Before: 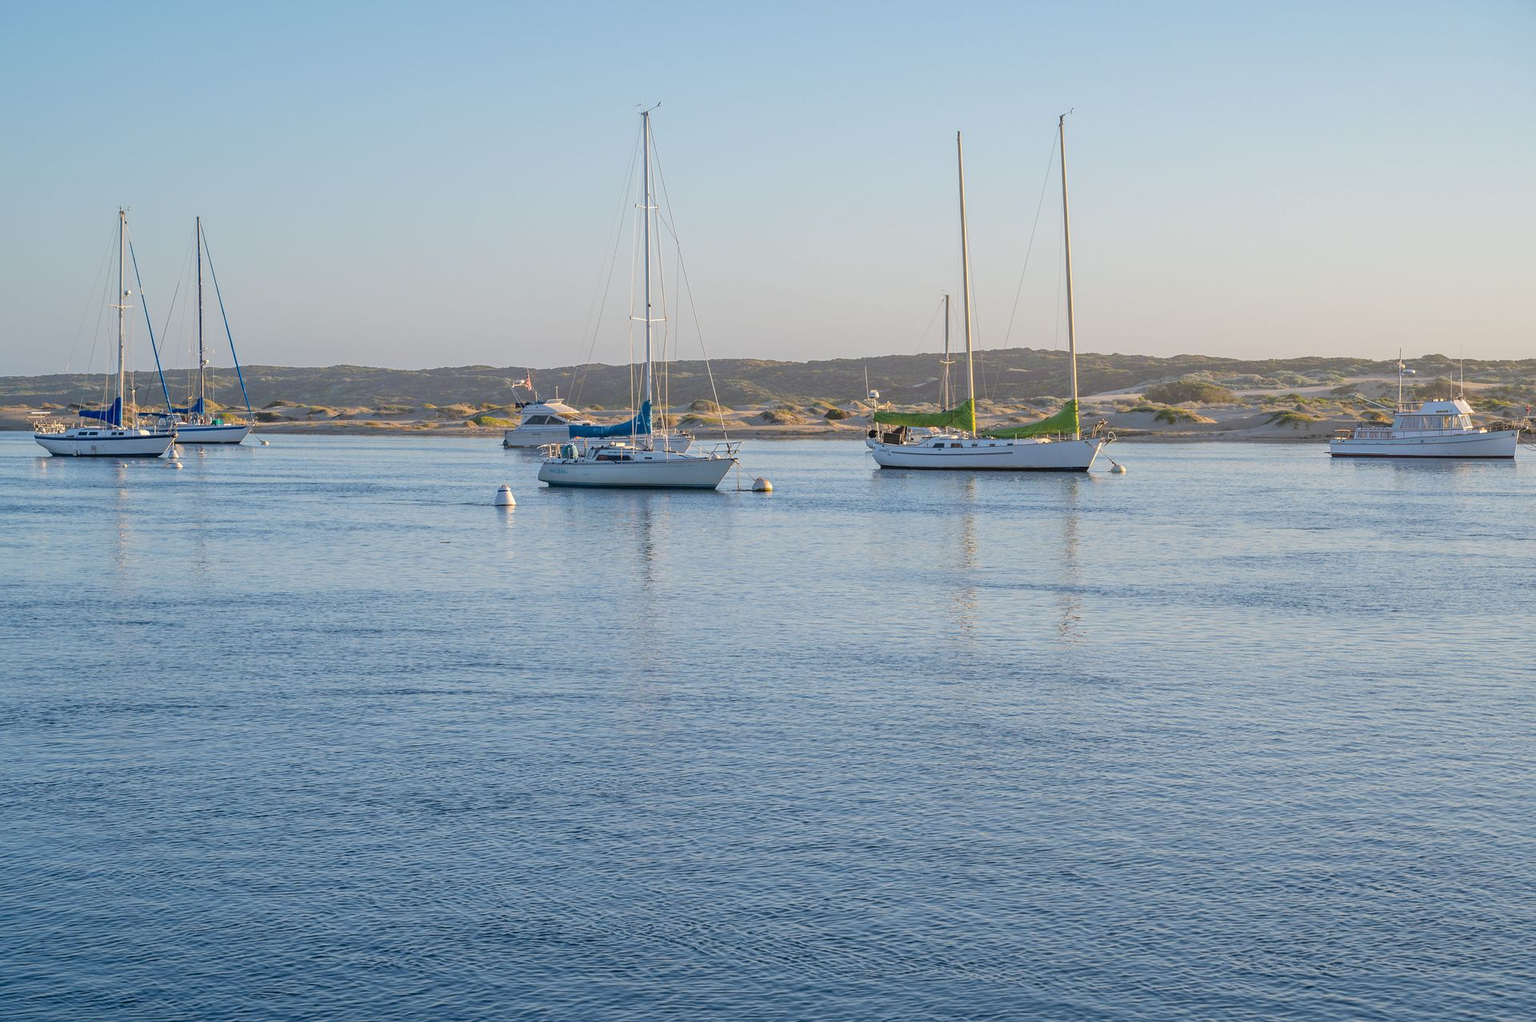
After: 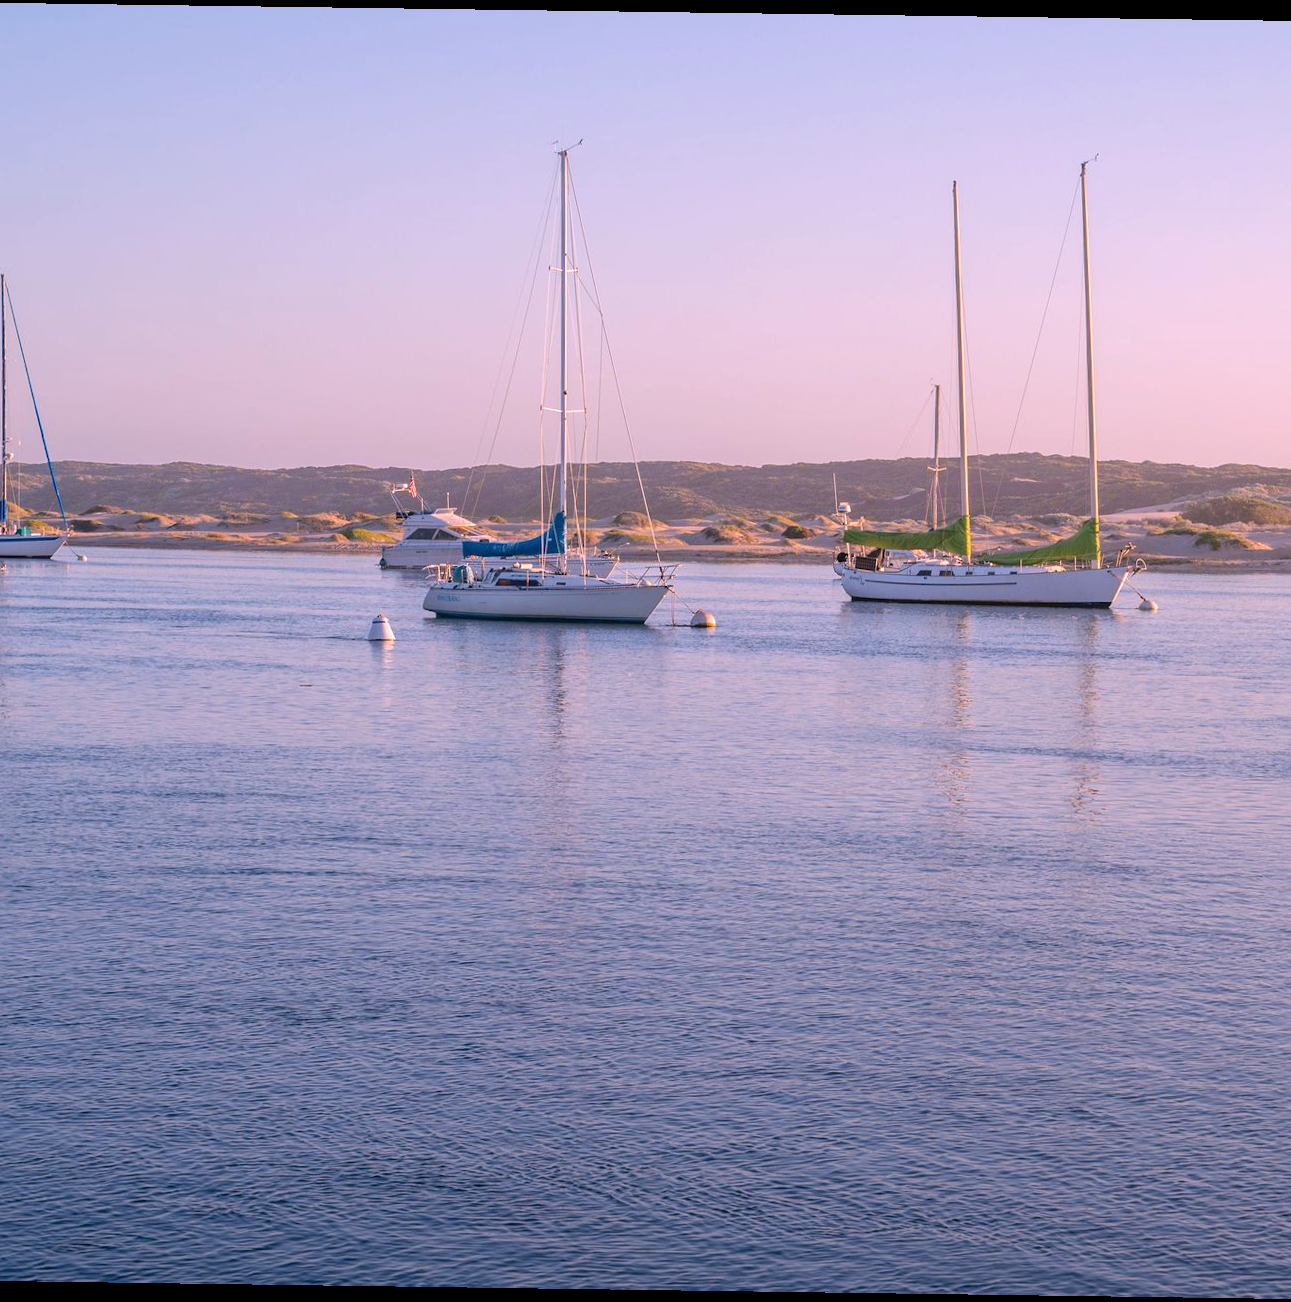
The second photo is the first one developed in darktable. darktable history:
white balance: red 1.188, blue 1.11
crop and rotate: left 13.409%, right 19.924%
rotate and perspective: rotation 0.8°, automatic cropping off
graduated density: rotation -180°, offset 27.42
